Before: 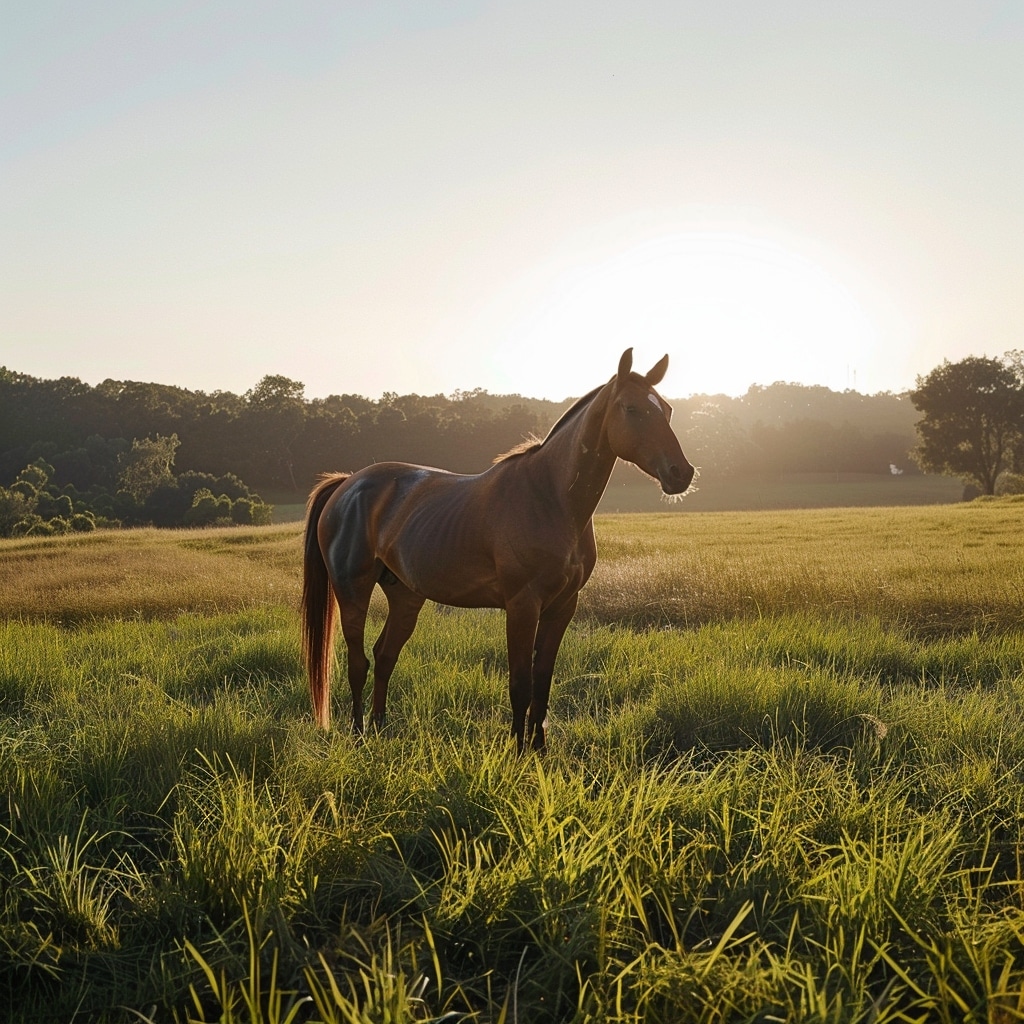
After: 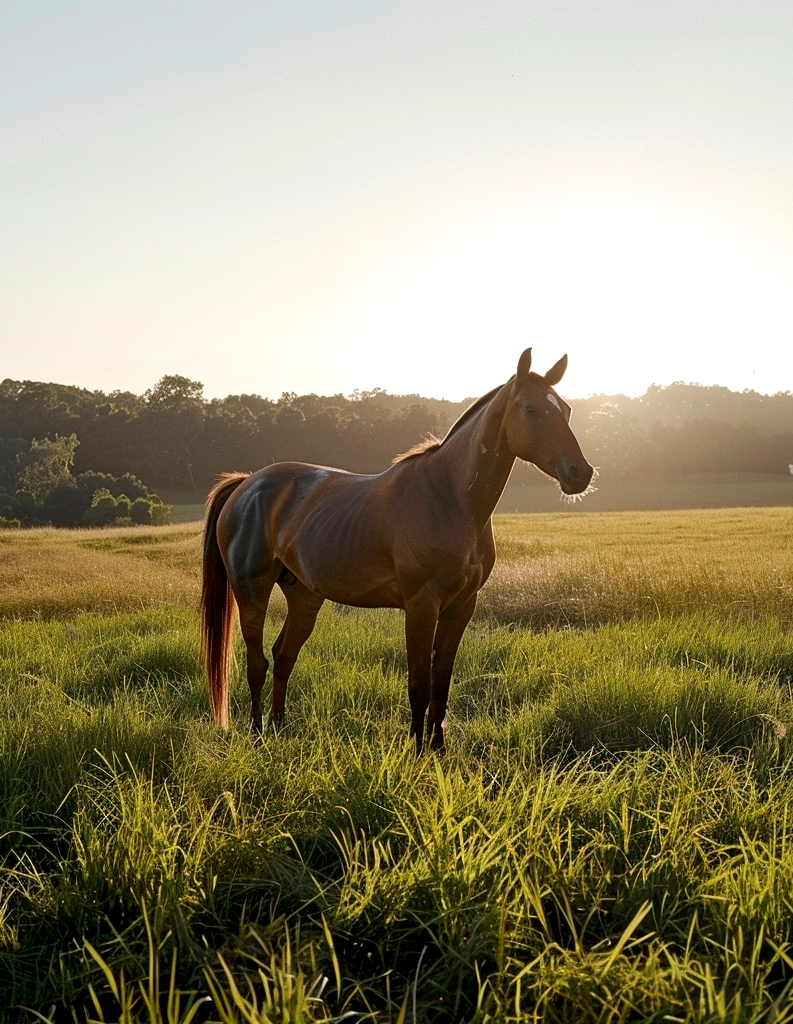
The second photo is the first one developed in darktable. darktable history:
crop: left 9.88%, right 12.664%
exposure: black level correction 0.007, exposure 0.159 EV, compensate highlight preservation false
